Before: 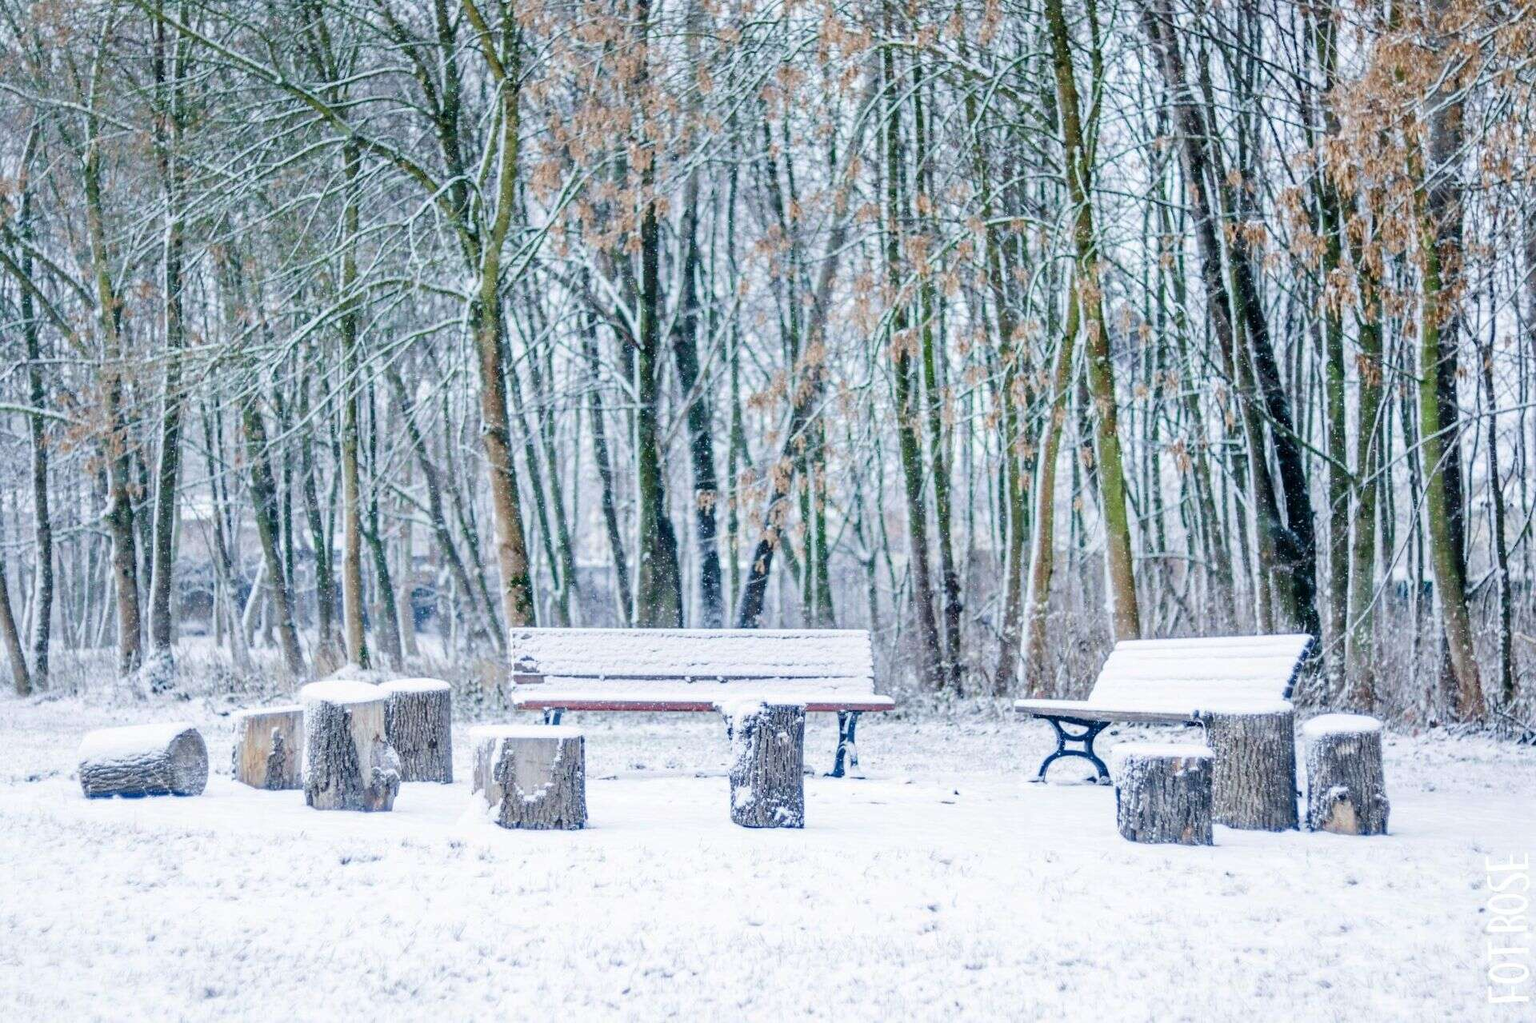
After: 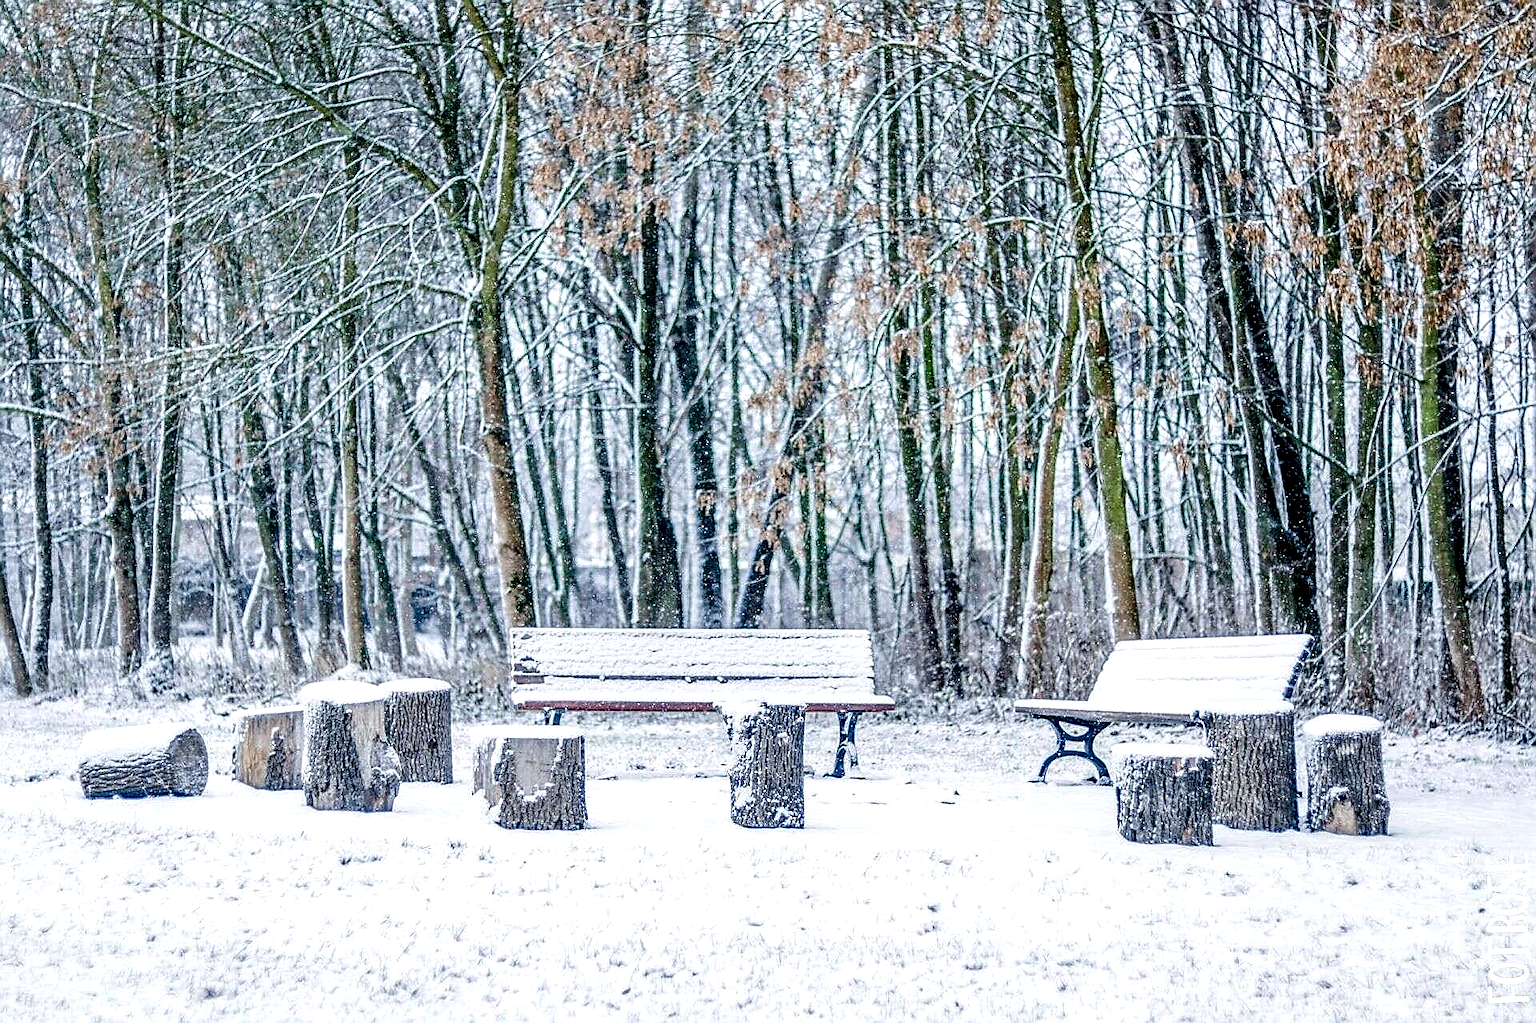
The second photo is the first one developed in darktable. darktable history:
sharpen: radius 1.4, amount 1.25, threshold 0.7
local contrast: highlights 65%, shadows 54%, detail 169%, midtone range 0.514
